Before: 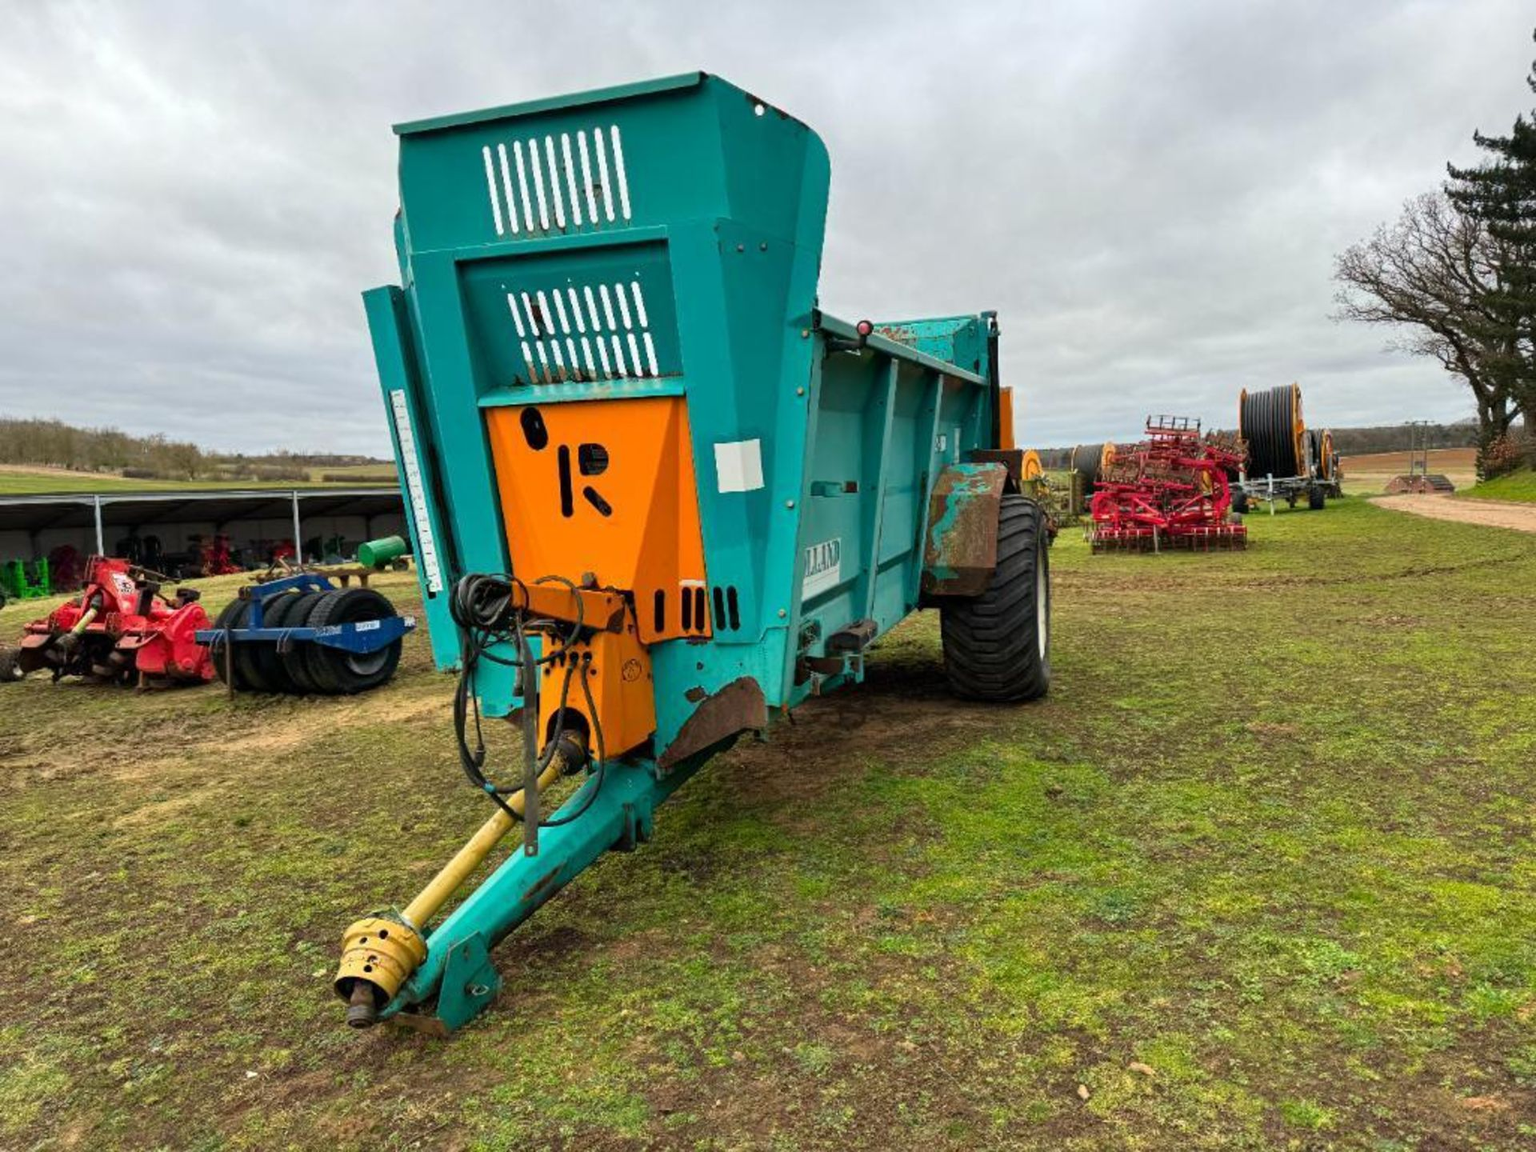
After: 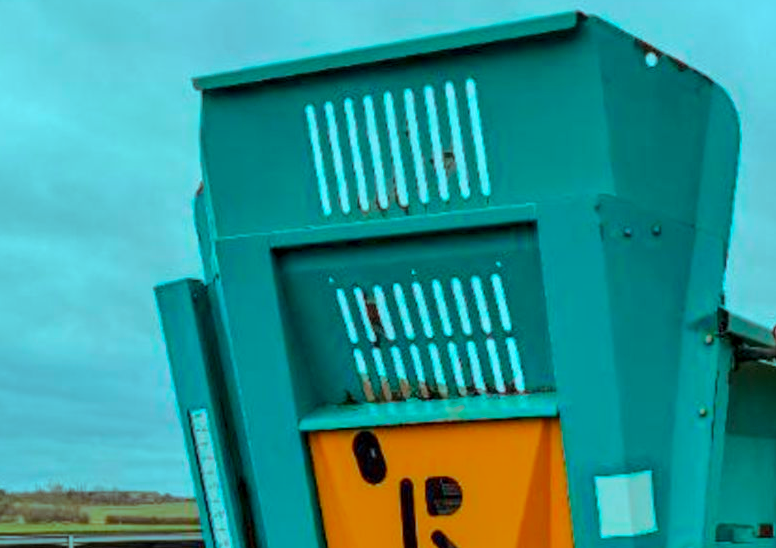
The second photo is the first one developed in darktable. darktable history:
crop: left 15.57%, top 5.461%, right 43.963%, bottom 56.42%
color balance rgb: highlights gain › luminance -33.321%, highlights gain › chroma 5.762%, highlights gain › hue 214.9°, perceptual saturation grading › global saturation 19.382%, perceptual brilliance grading › mid-tones 9.113%, perceptual brilliance grading › shadows 14.896%, global vibrance 5.242%
local contrast: on, module defaults
